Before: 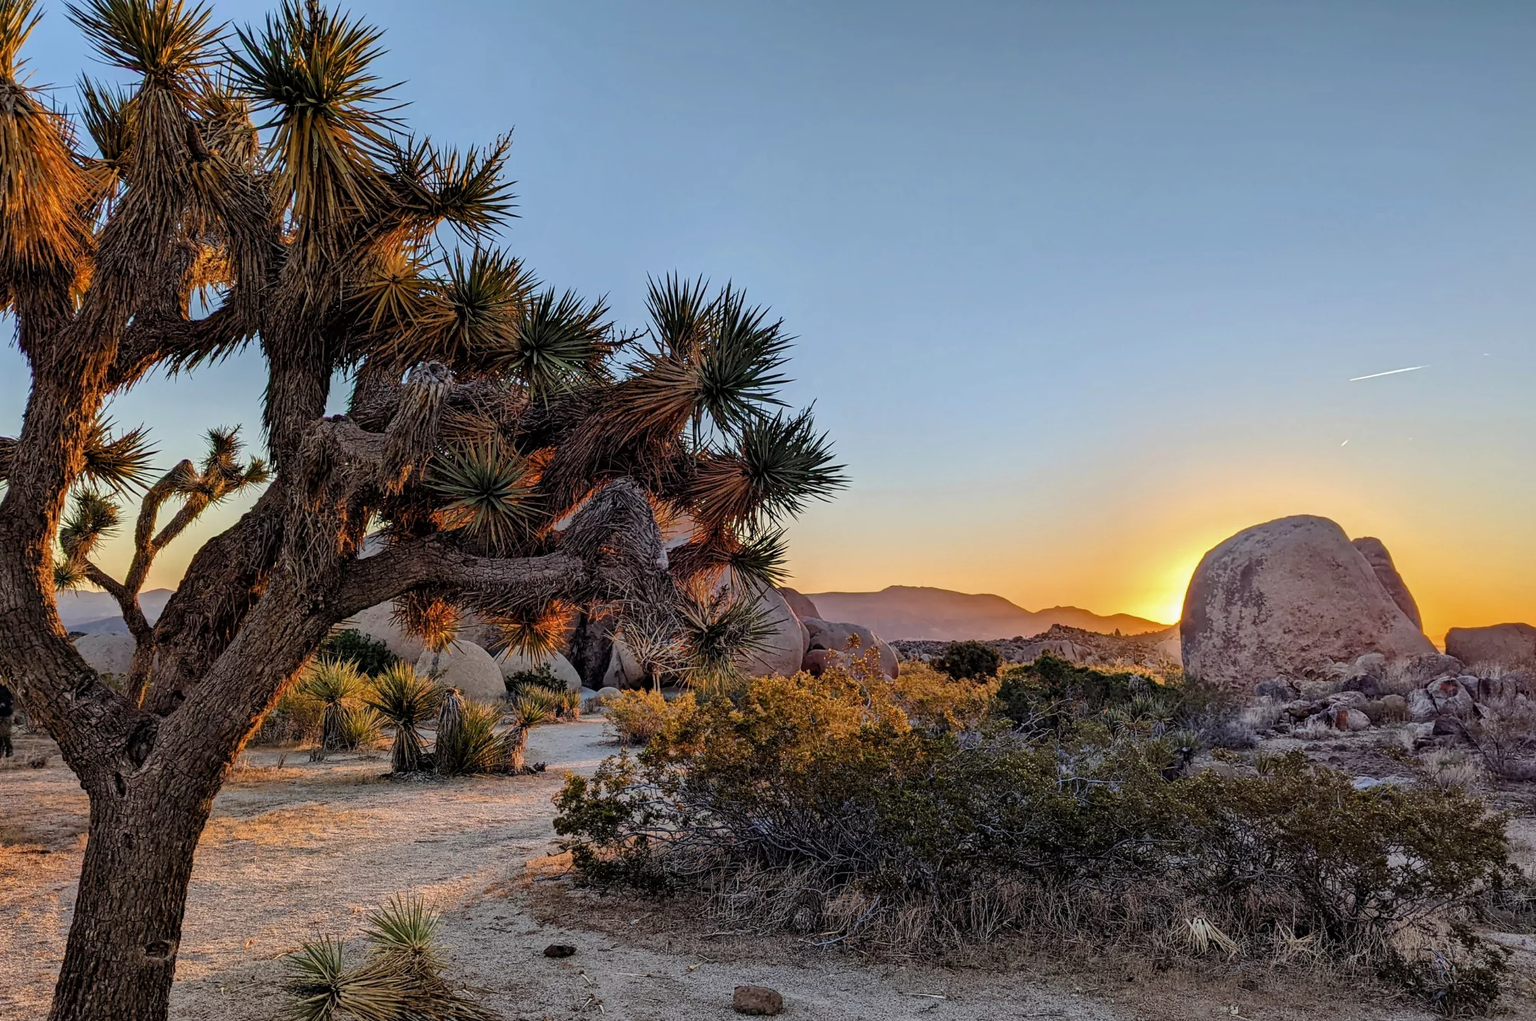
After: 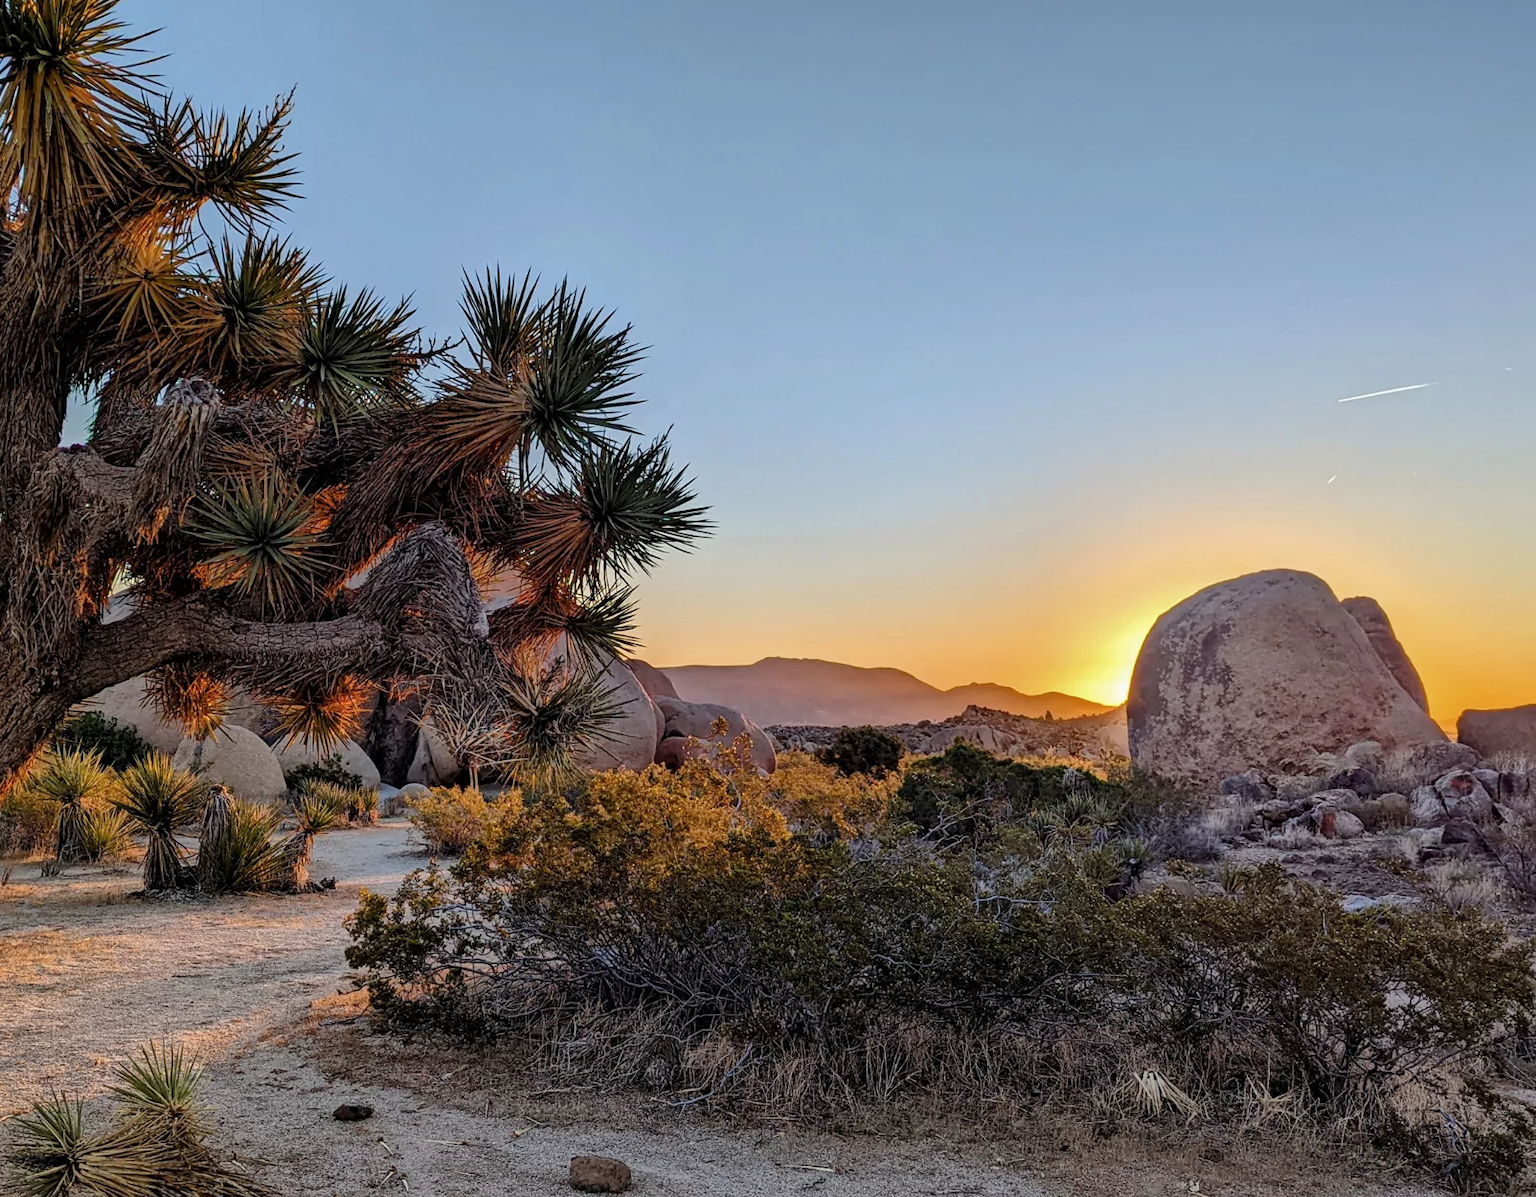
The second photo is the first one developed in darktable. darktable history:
crop and rotate: left 18.015%, top 5.806%, right 1.77%
